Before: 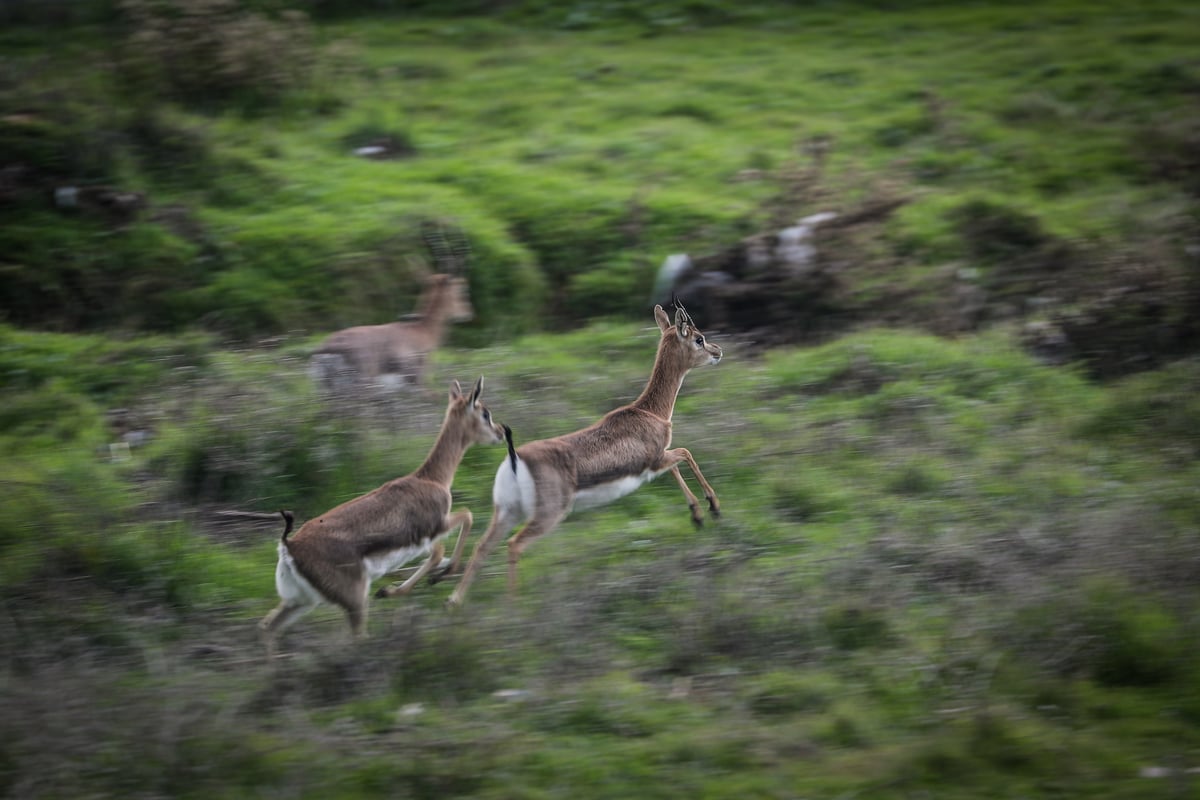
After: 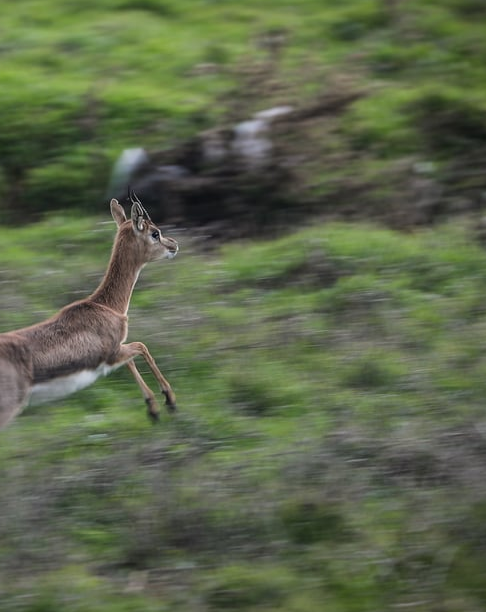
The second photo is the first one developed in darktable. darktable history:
crop: left 45.358%, top 13.341%, right 14.122%, bottom 10.116%
